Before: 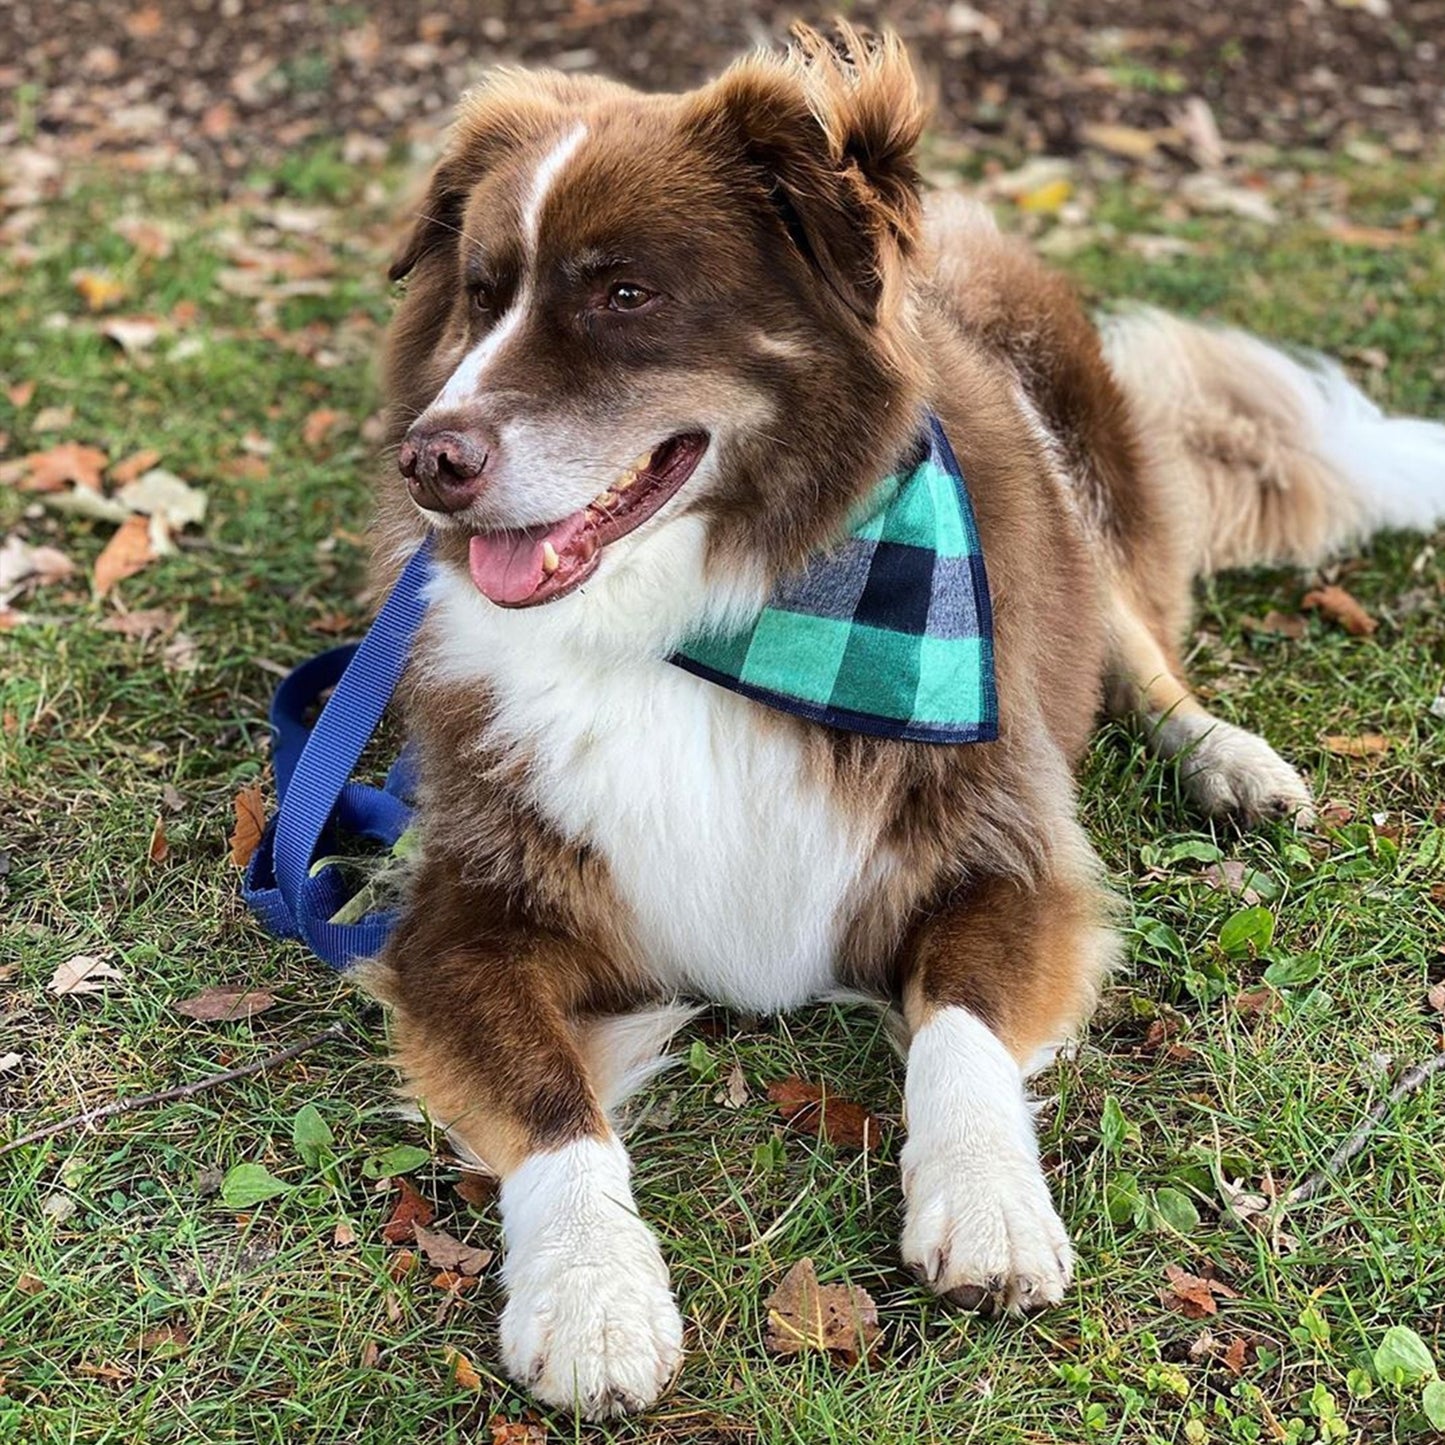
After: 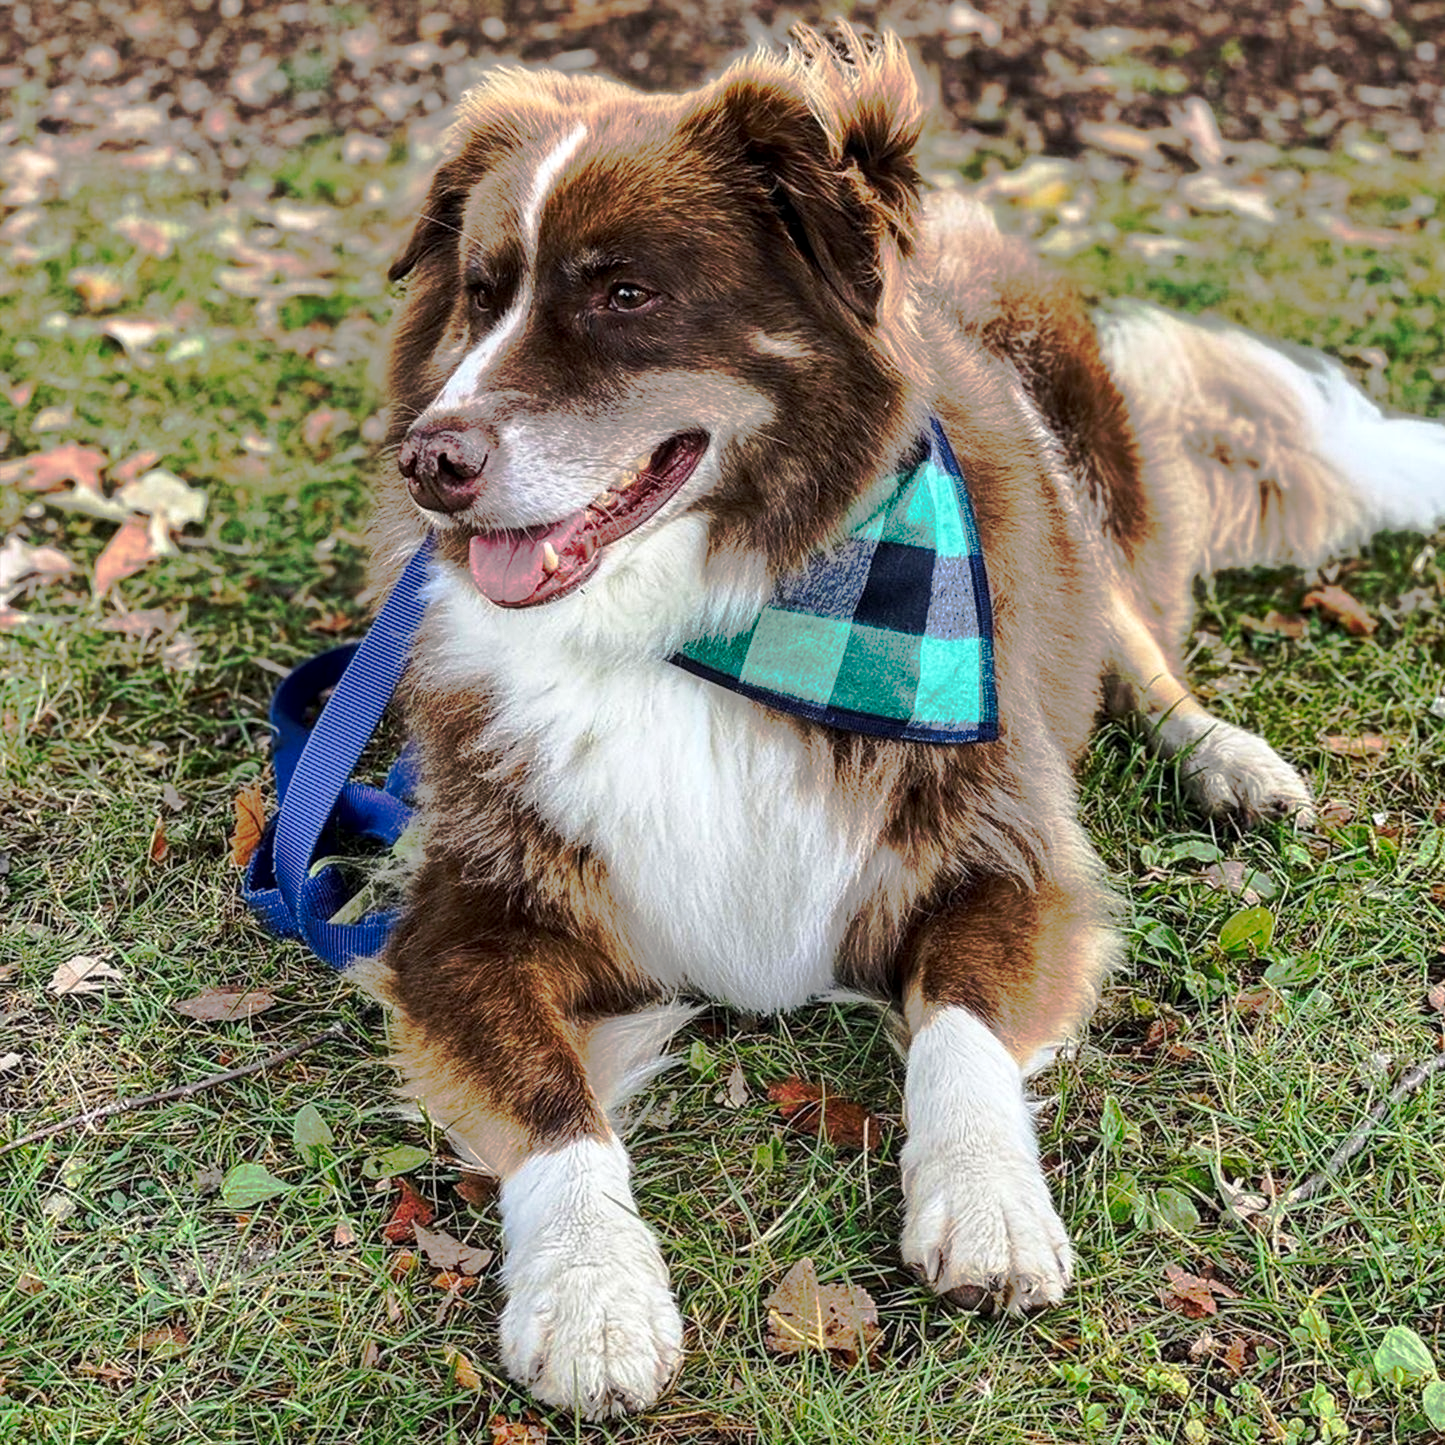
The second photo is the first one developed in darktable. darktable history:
local contrast: on, module defaults
tone curve: curves: ch0 [(0, 0) (0.003, 0.005) (0.011, 0.012) (0.025, 0.026) (0.044, 0.046) (0.069, 0.071) (0.1, 0.098) (0.136, 0.135) (0.177, 0.178) (0.224, 0.217) (0.277, 0.274) (0.335, 0.335) (0.399, 0.442) (0.468, 0.543) (0.543, 0.6) (0.623, 0.628) (0.709, 0.679) (0.801, 0.782) (0.898, 0.904) (1, 1)], preserve colors none
